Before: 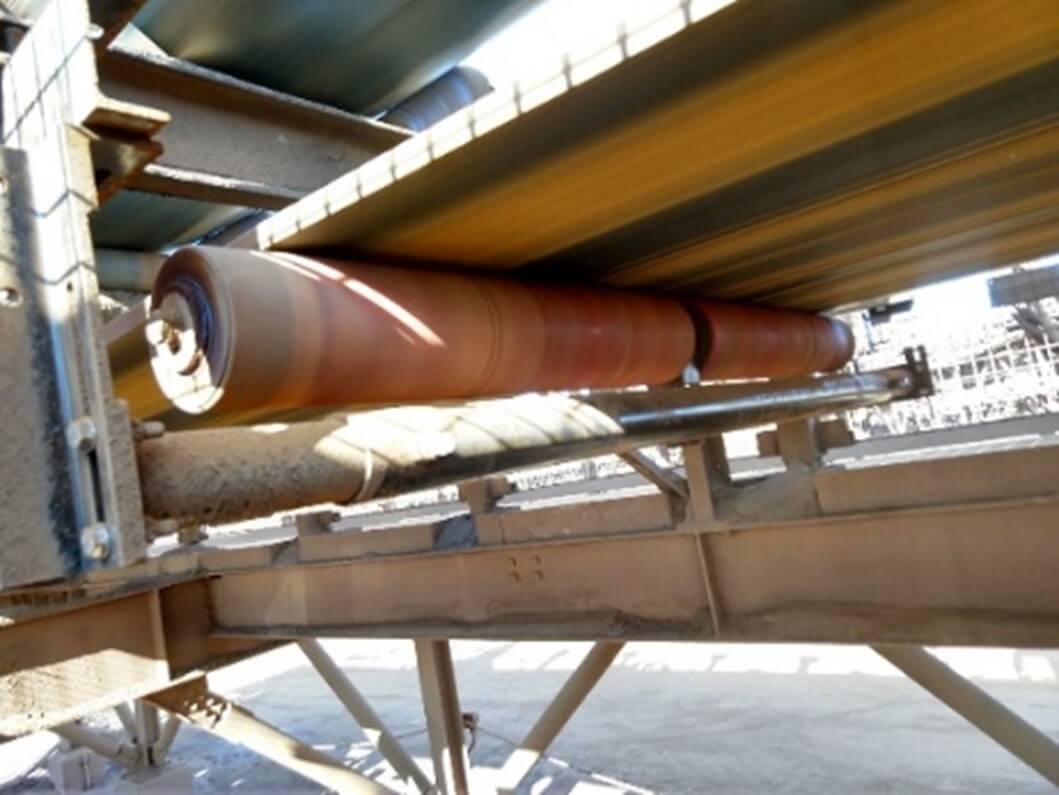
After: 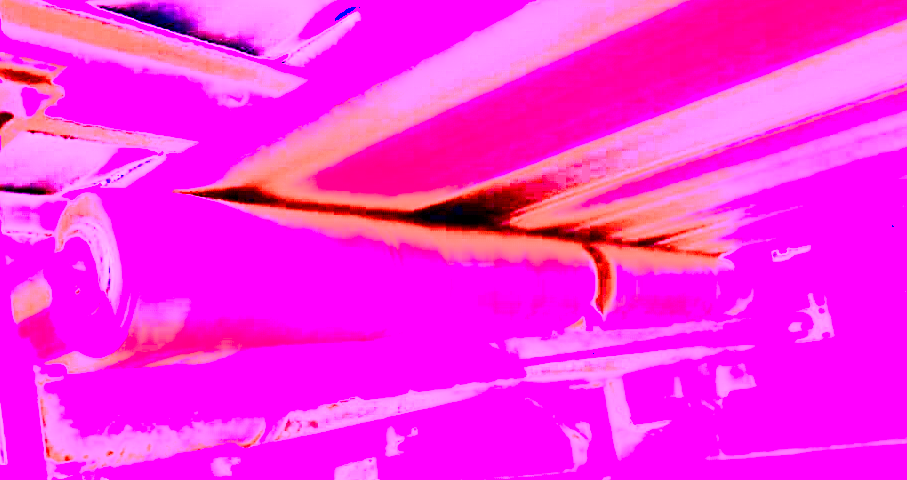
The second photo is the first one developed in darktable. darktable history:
white balance: red 8, blue 8
crop and rotate: left 9.345%, top 7.22%, right 4.982%, bottom 32.331%
sharpen: on, module defaults
contrast brightness saturation: contrast 0.28
color balance rgb: perceptual saturation grading › global saturation 20%, perceptual saturation grading › highlights -50%, perceptual saturation grading › shadows 30%, perceptual brilliance grading › global brilliance 10%, perceptual brilliance grading › shadows 15%
